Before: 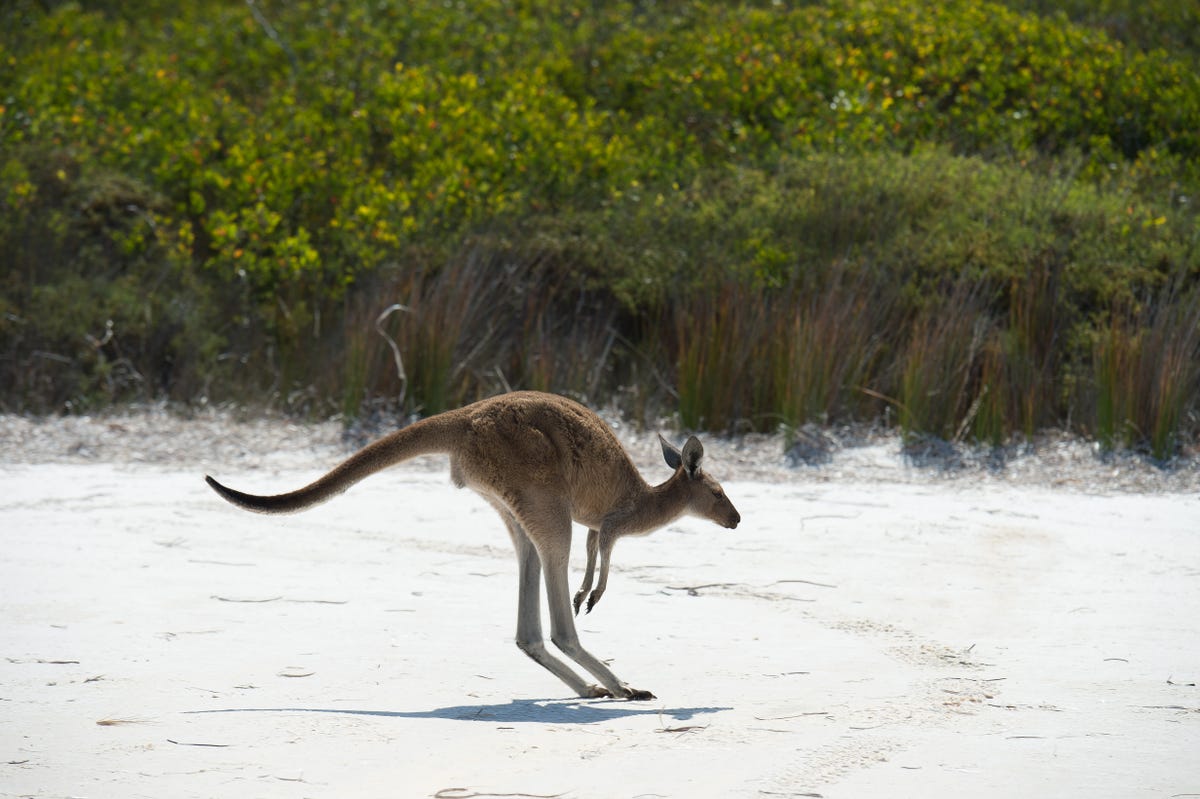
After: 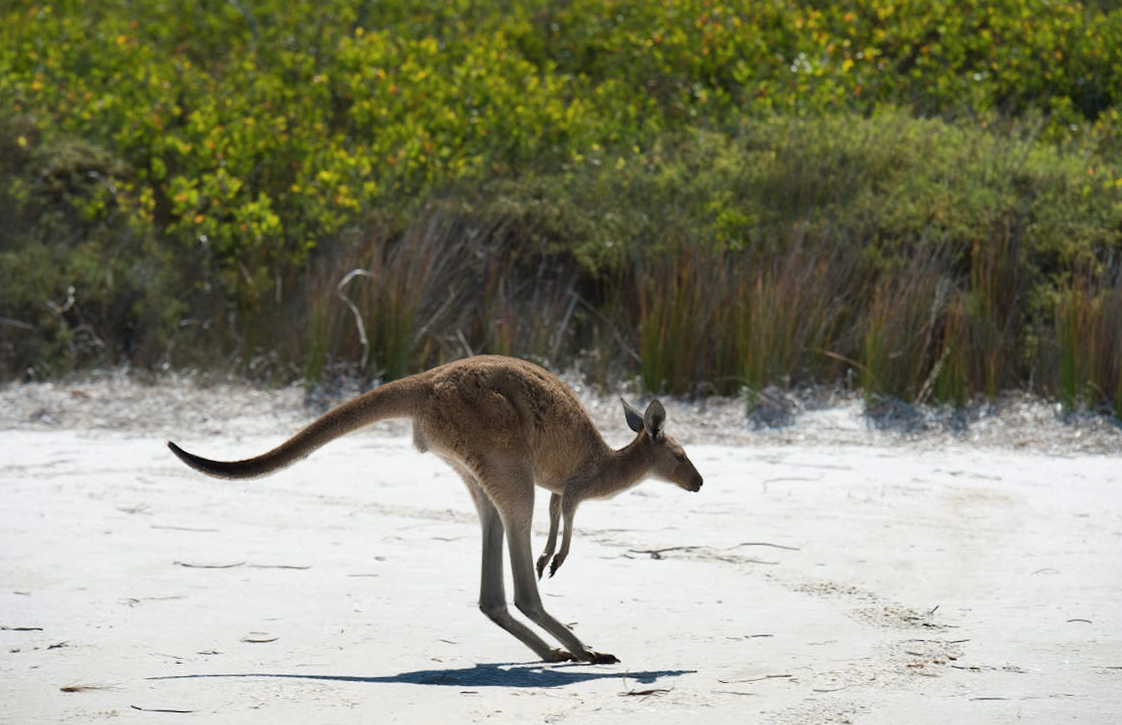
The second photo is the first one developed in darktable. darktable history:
rotate and perspective: rotation -2°, crop left 0.022, crop right 0.978, crop top 0.049, crop bottom 0.951
crop and rotate: angle -1.69°
shadows and highlights: shadows 53, soften with gaussian
